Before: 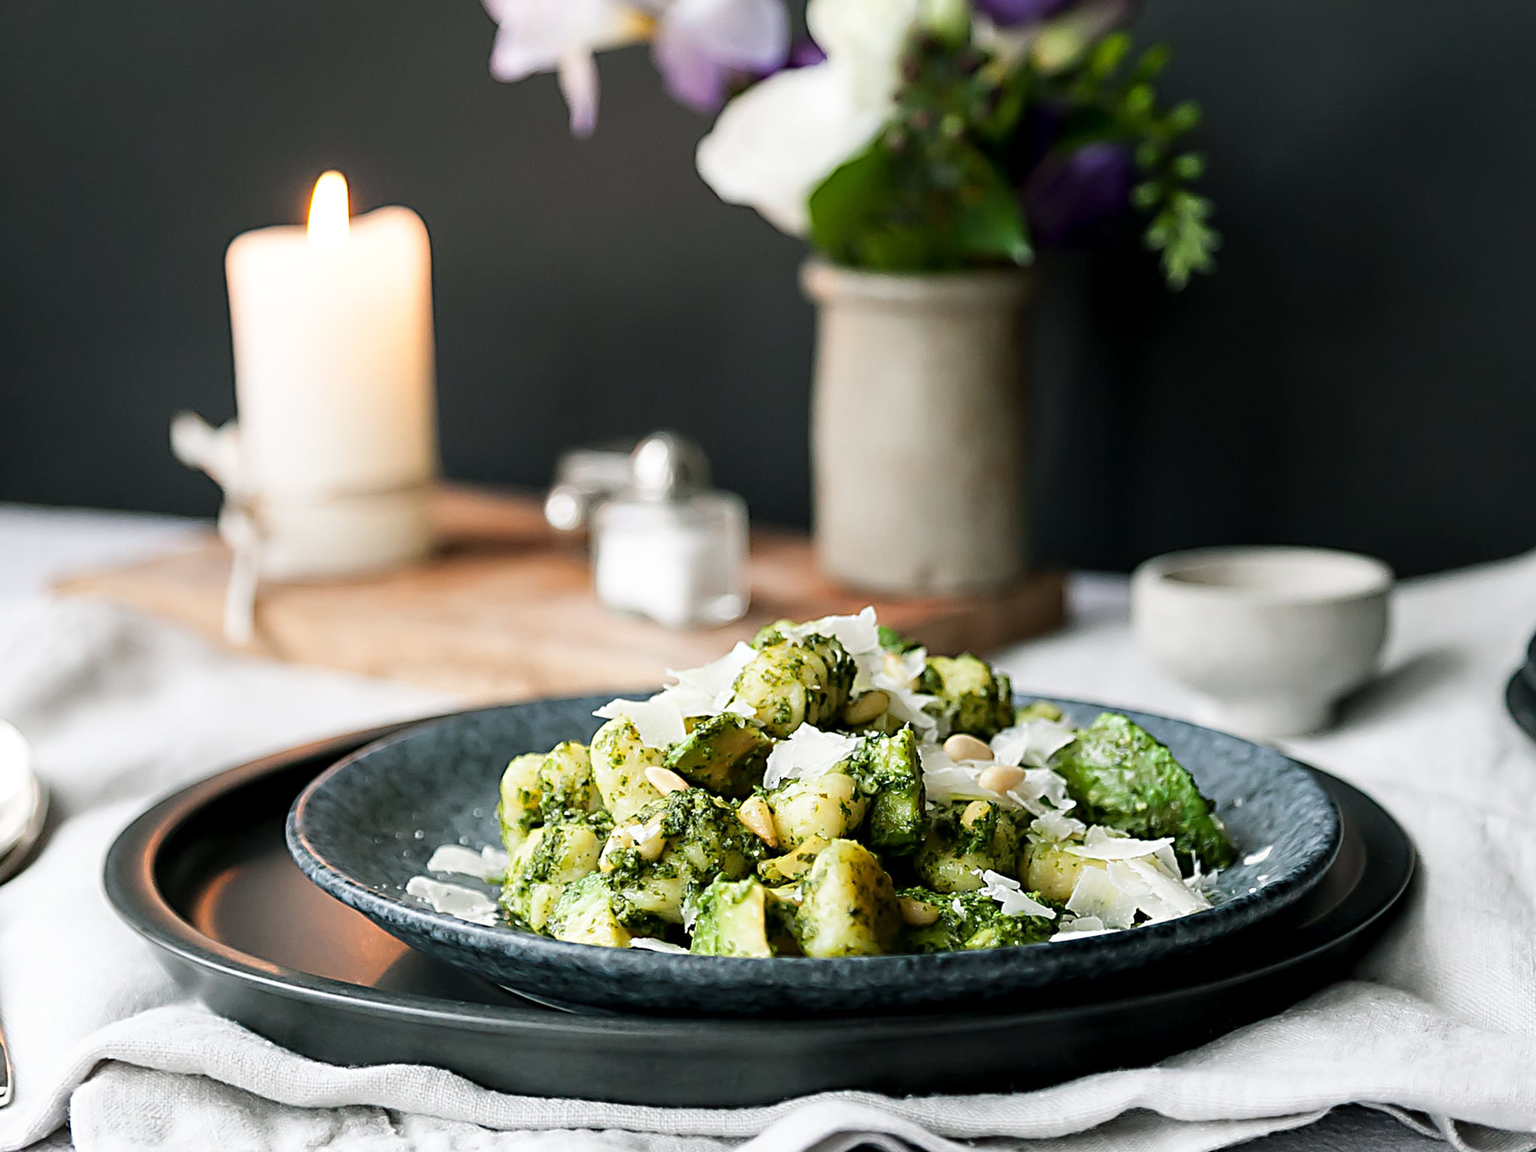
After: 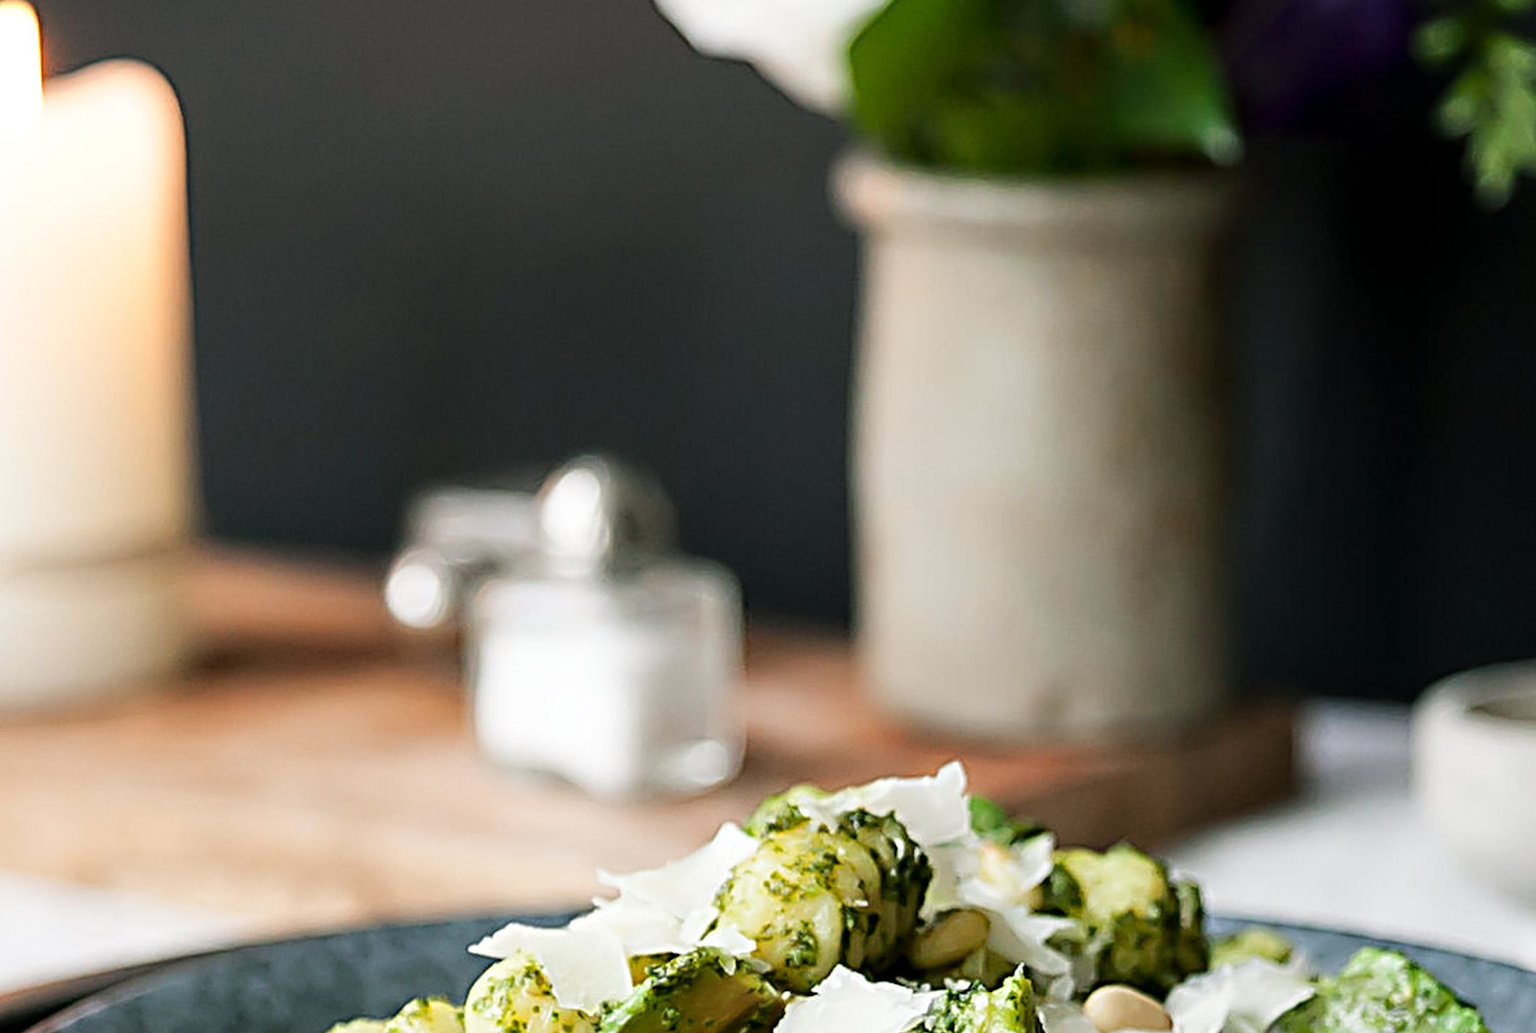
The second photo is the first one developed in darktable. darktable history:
crop: left 21.182%, top 14.96%, right 21.749%, bottom 33.842%
